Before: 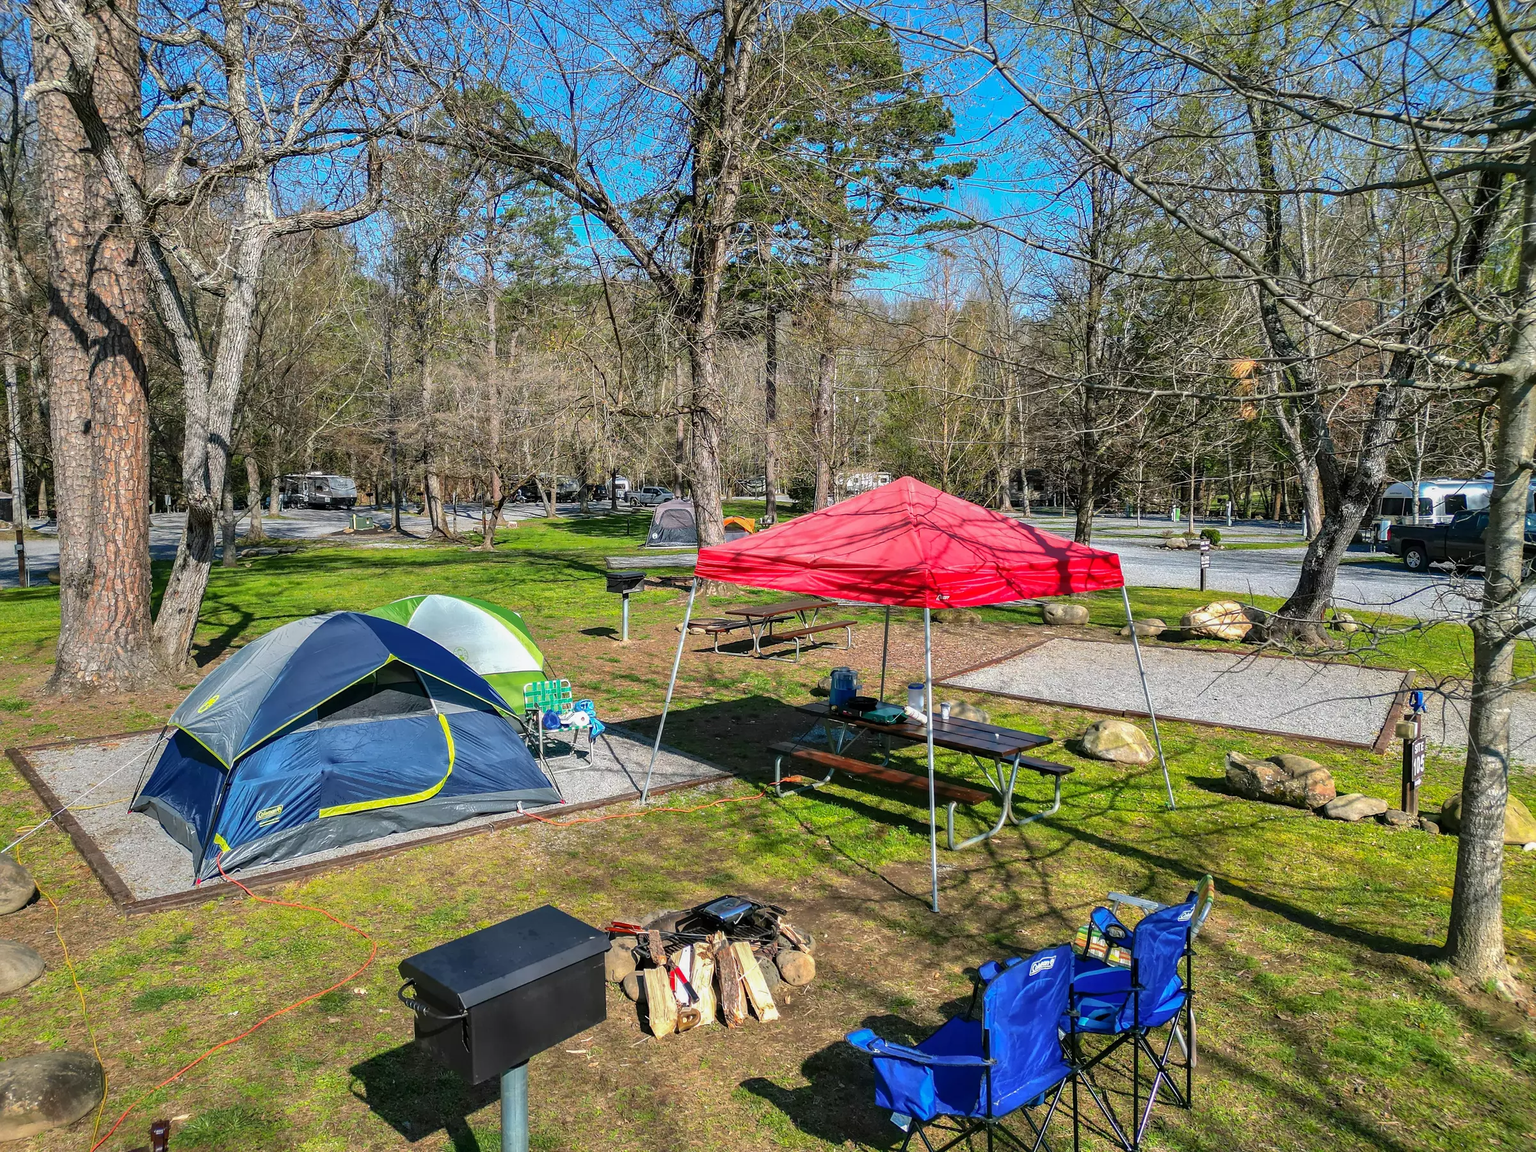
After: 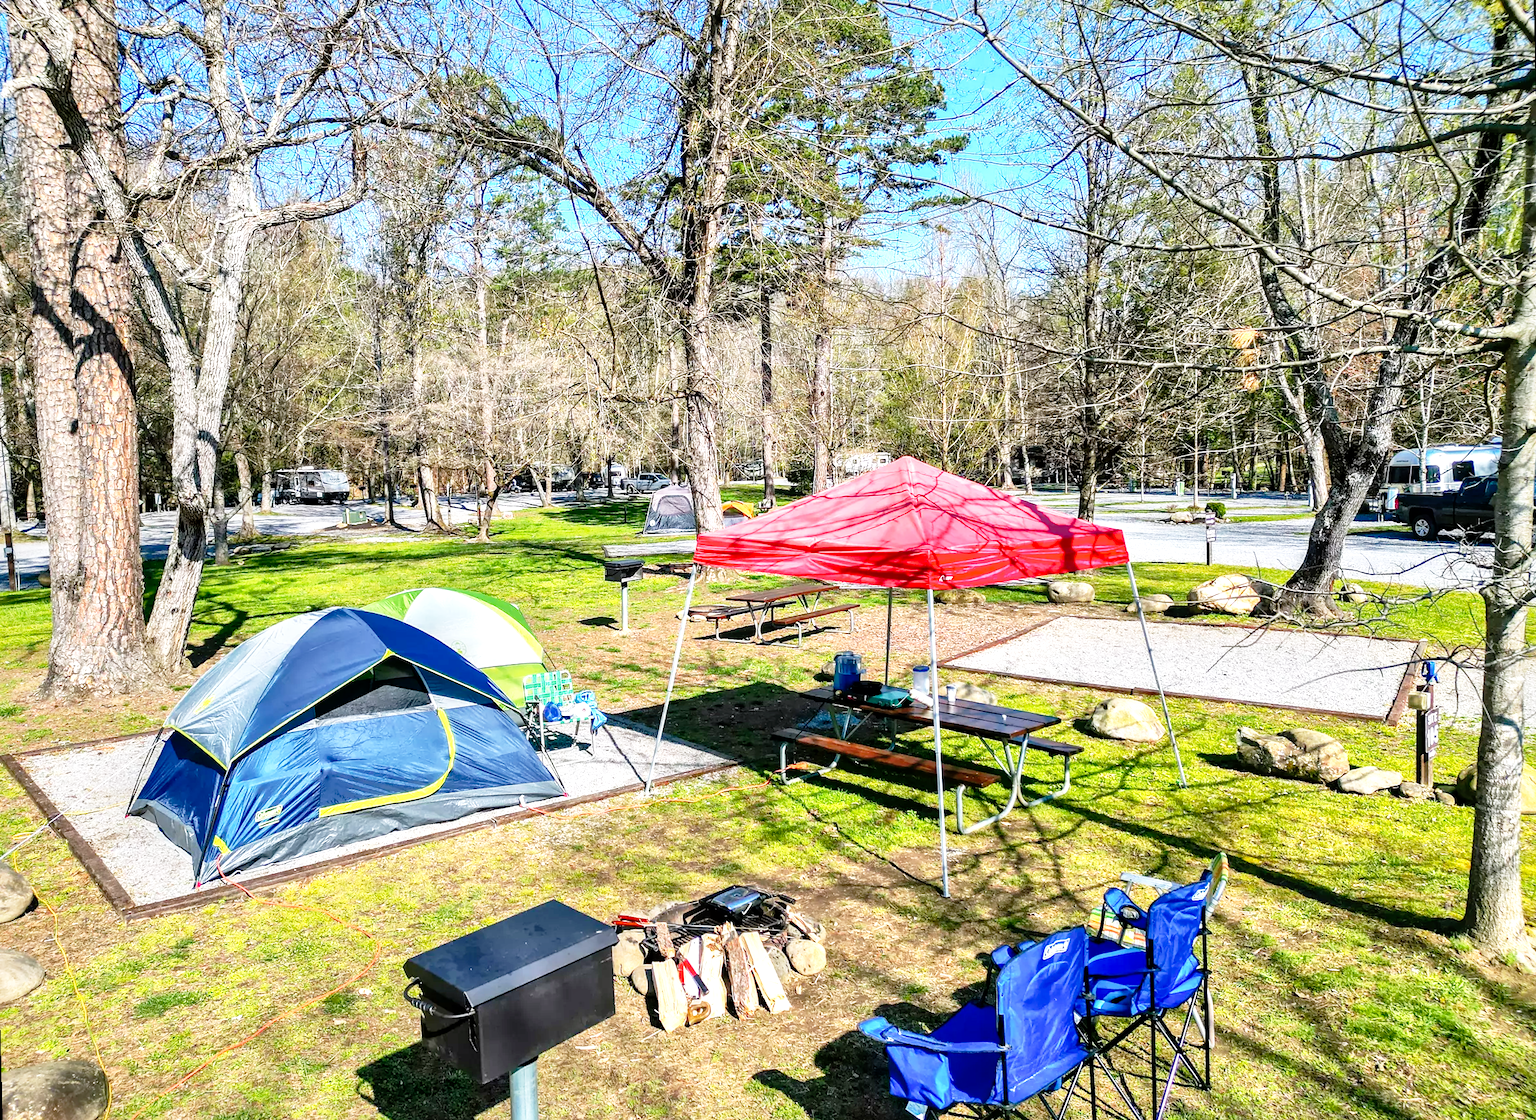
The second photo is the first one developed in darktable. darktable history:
white balance: red 1.004, blue 1.024
rotate and perspective: rotation -1.42°, crop left 0.016, crop right 0.984, crop top 0.035, crop bottom 0.965
local contrast: mode bilateral grid, contrast 20, coarseness 50, detail 144%, midtone range 0.2
base curve: curves: ch0 [(0, 0) (0.012, 0.01) (0.073, 0.168) (0.31, 0.711) (0.645, 0.957) (1, 1)], preserve colors none
